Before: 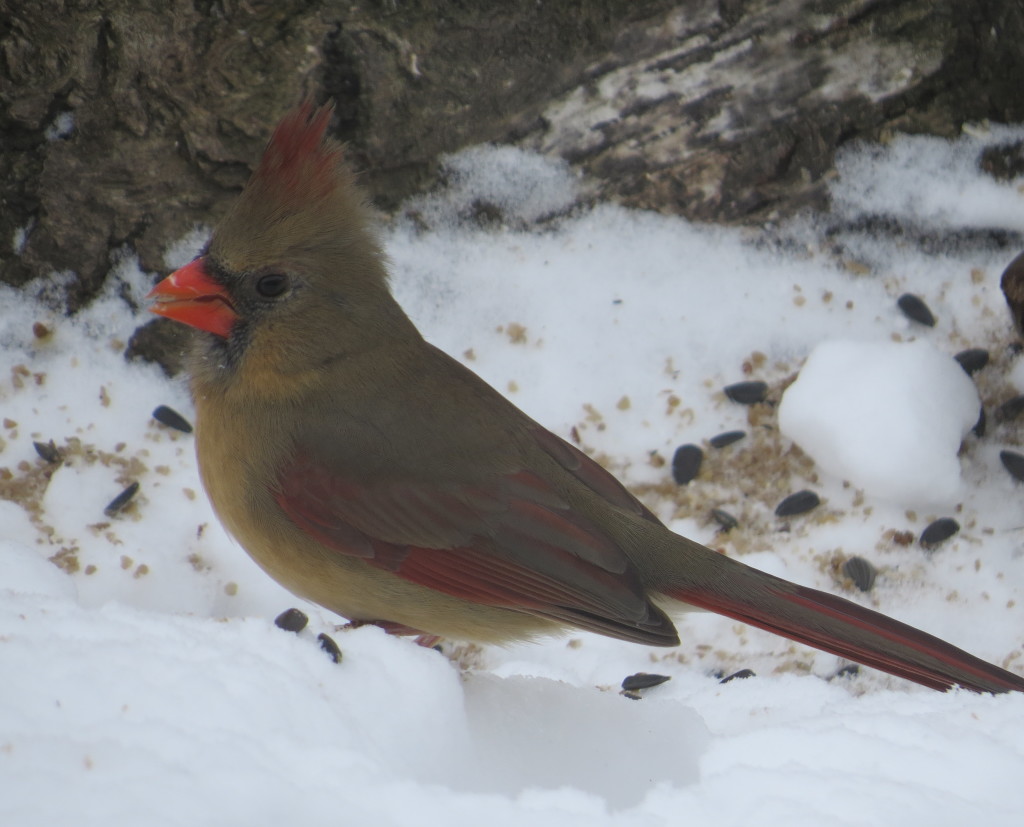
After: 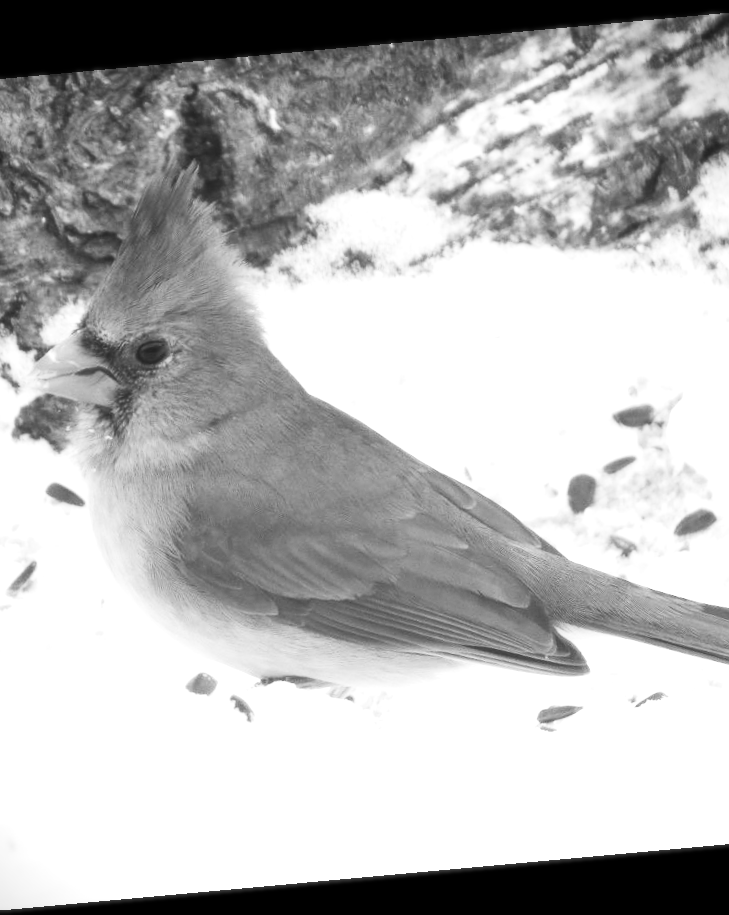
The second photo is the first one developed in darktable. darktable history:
soften: size 10%, saturation 50%, brightness 0.2 EV, mix 10%
monochrome: on, module defaults
tone equalizer: on, module defaults
rotate and perspective: rotation -5.2°, automatic cropping off
vignetting: fall-off start 91.19%
crop and rotate: left 13.342%, right 19.991%
contrast brightness saturation: contrast 0.39, brightness 0.1
exposure: black level correction 0.001, exposure 1.84 EV, compensate highlight preservation false
